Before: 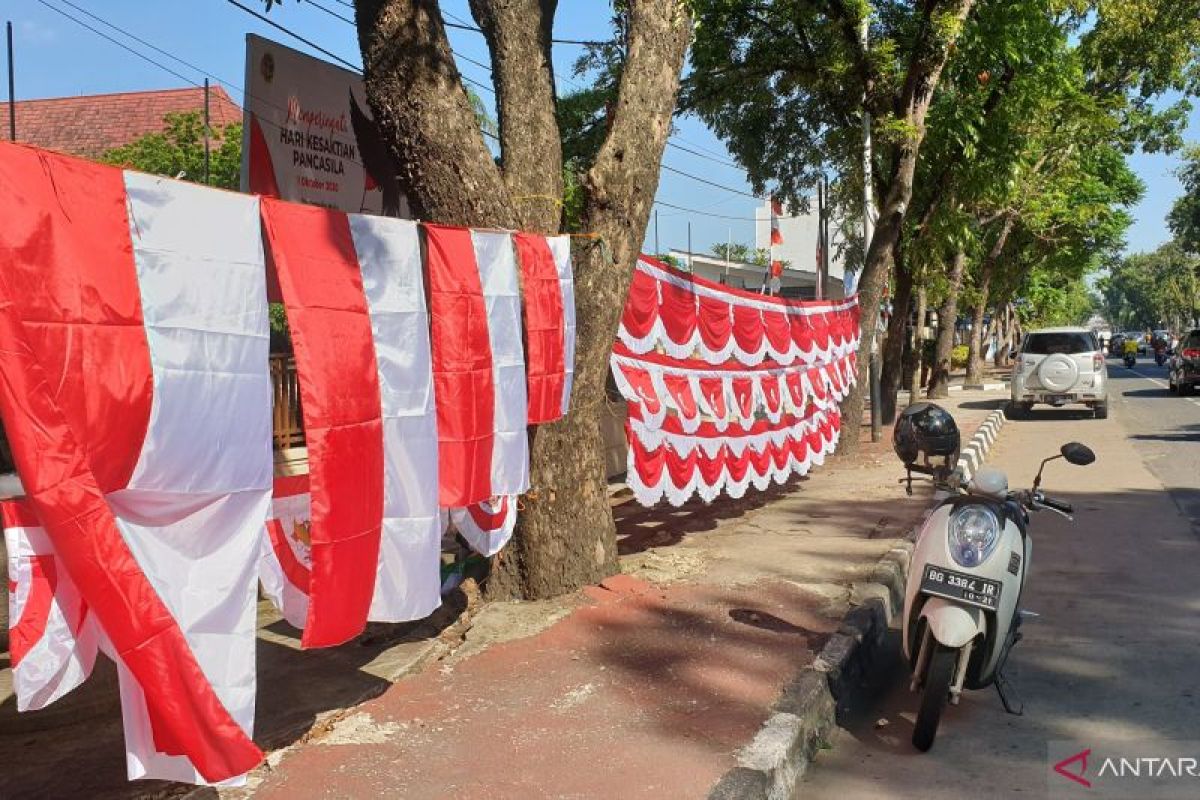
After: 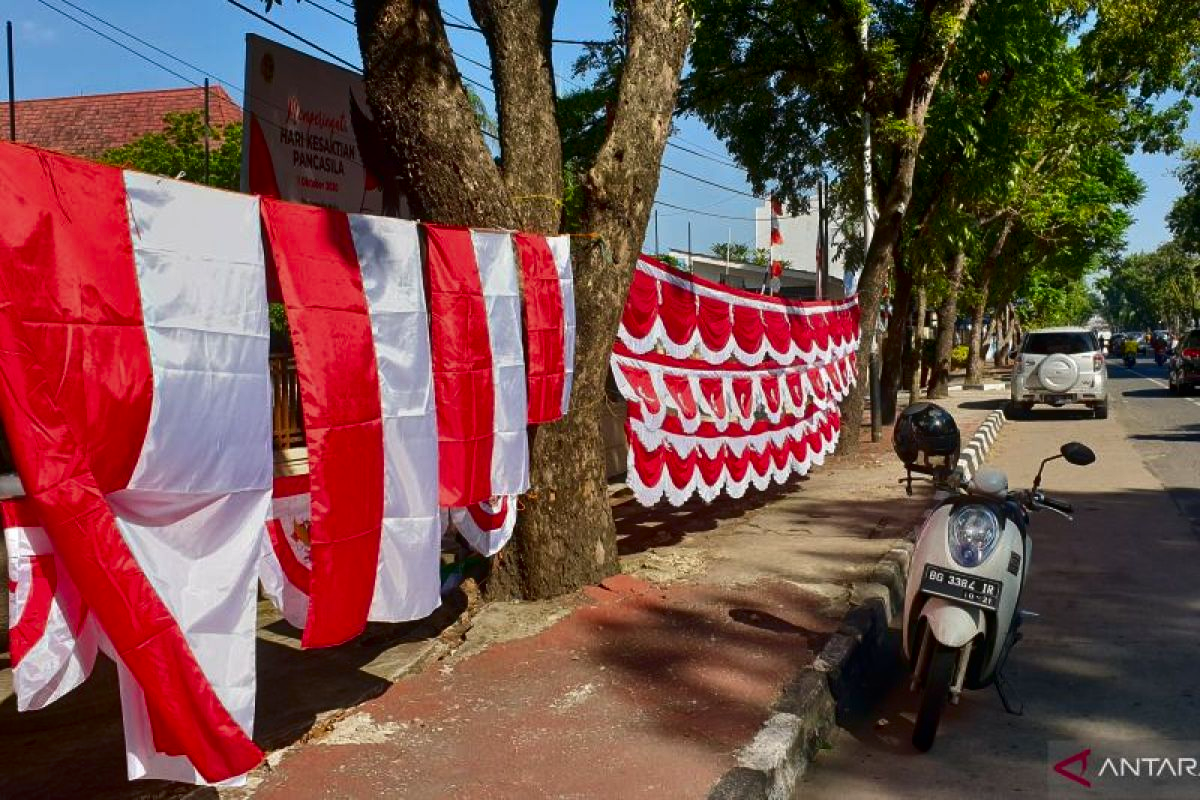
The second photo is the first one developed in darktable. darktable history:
contrast brightness saturation: contrast 0.099, brightness -0.263, saturation 0.147
